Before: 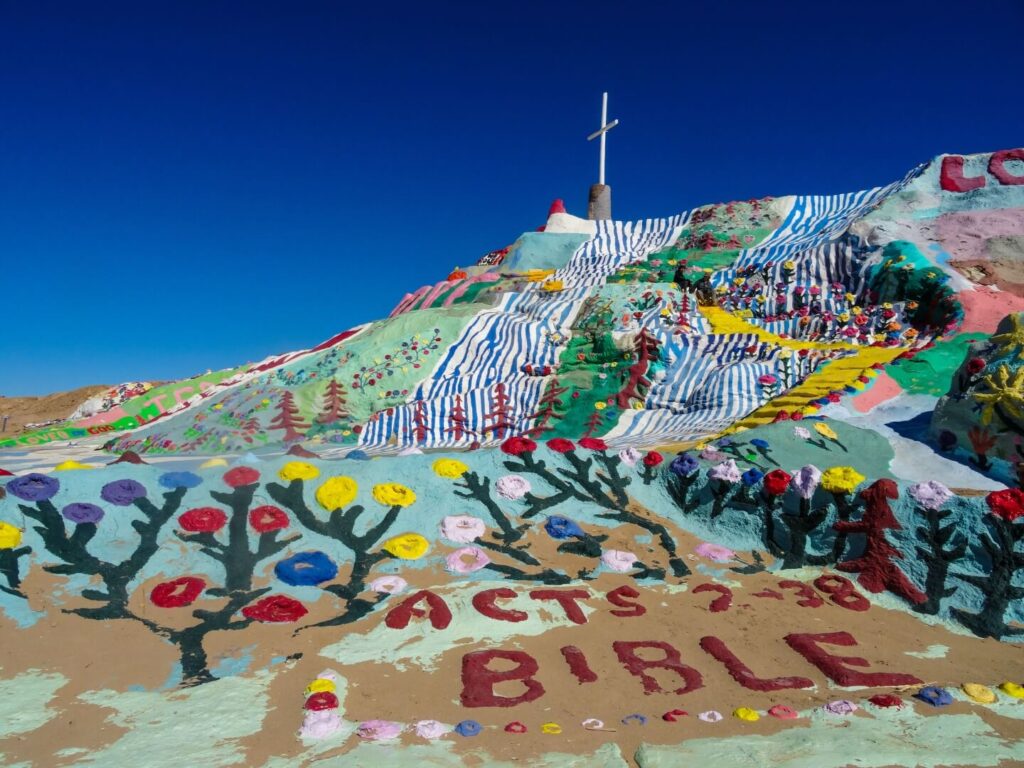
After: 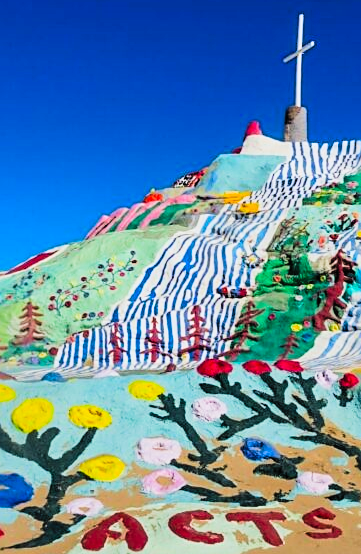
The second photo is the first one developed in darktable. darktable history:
crop and rotate: left 29.689%, top 10.207%, right 35.038%, bottom 17.621%
exposure: exposure 0.22 EV, compensate exposure bias true, compensate highlight preservation false
sharpen: on, module defaults
contrast brightness saturation: contrast 0.065, brightness 0.174, saturation 0.404
filmic rgb: black relative exposure -5.06 EV, white relative exposure 3.99 EV, threshold 2.95 EV, structure ↔ texture 99.65%, hardness 2.89, contrast 1.297, highlights saturation mix -31.35%, contrast in shadows safe, enable highlight reconstruction true
shadows and highlights: soften with gaussian
